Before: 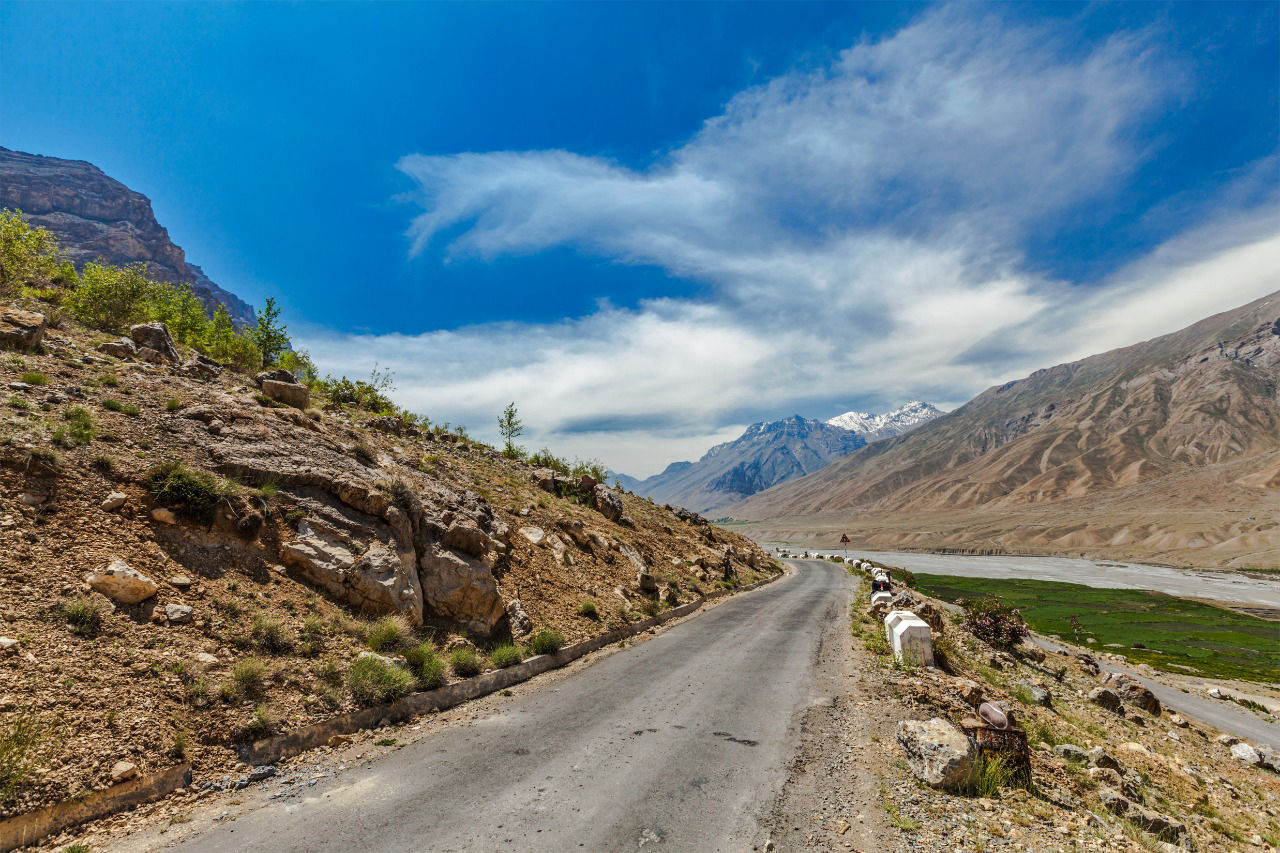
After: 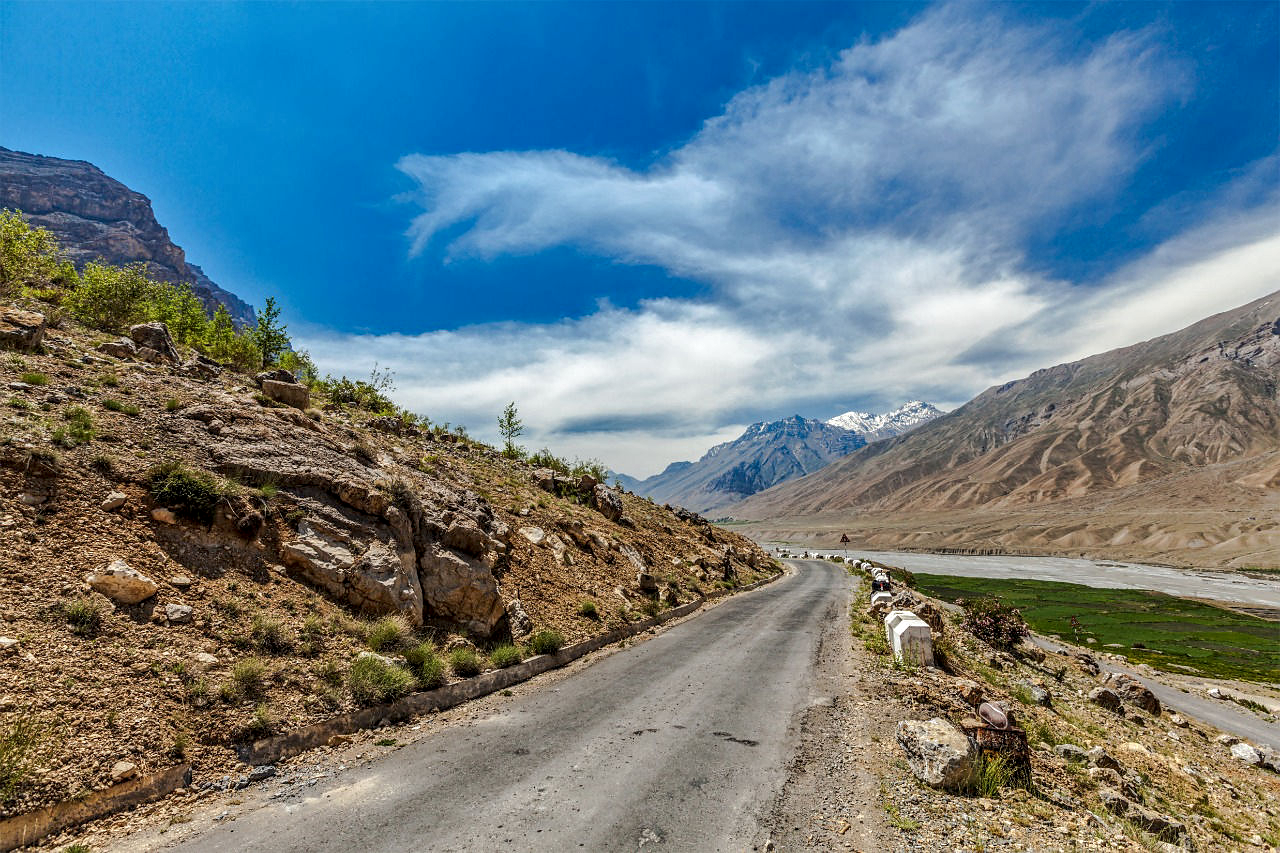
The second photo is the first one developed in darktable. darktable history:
local contrast: detail 130%
exposure: compensate highlight preservation false
sharpen: radius 1.052, threshold 1.039
